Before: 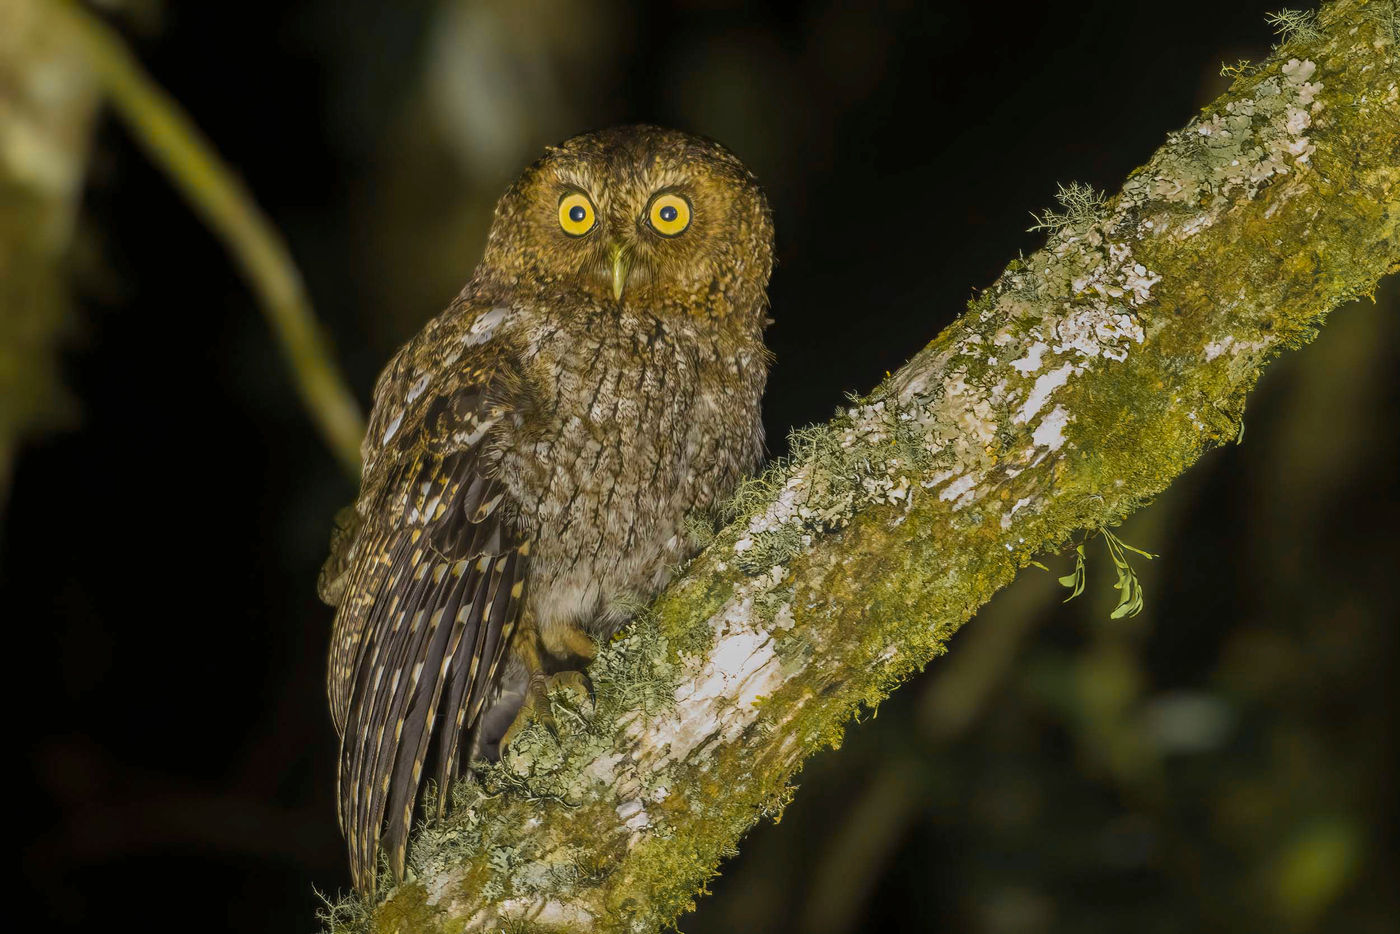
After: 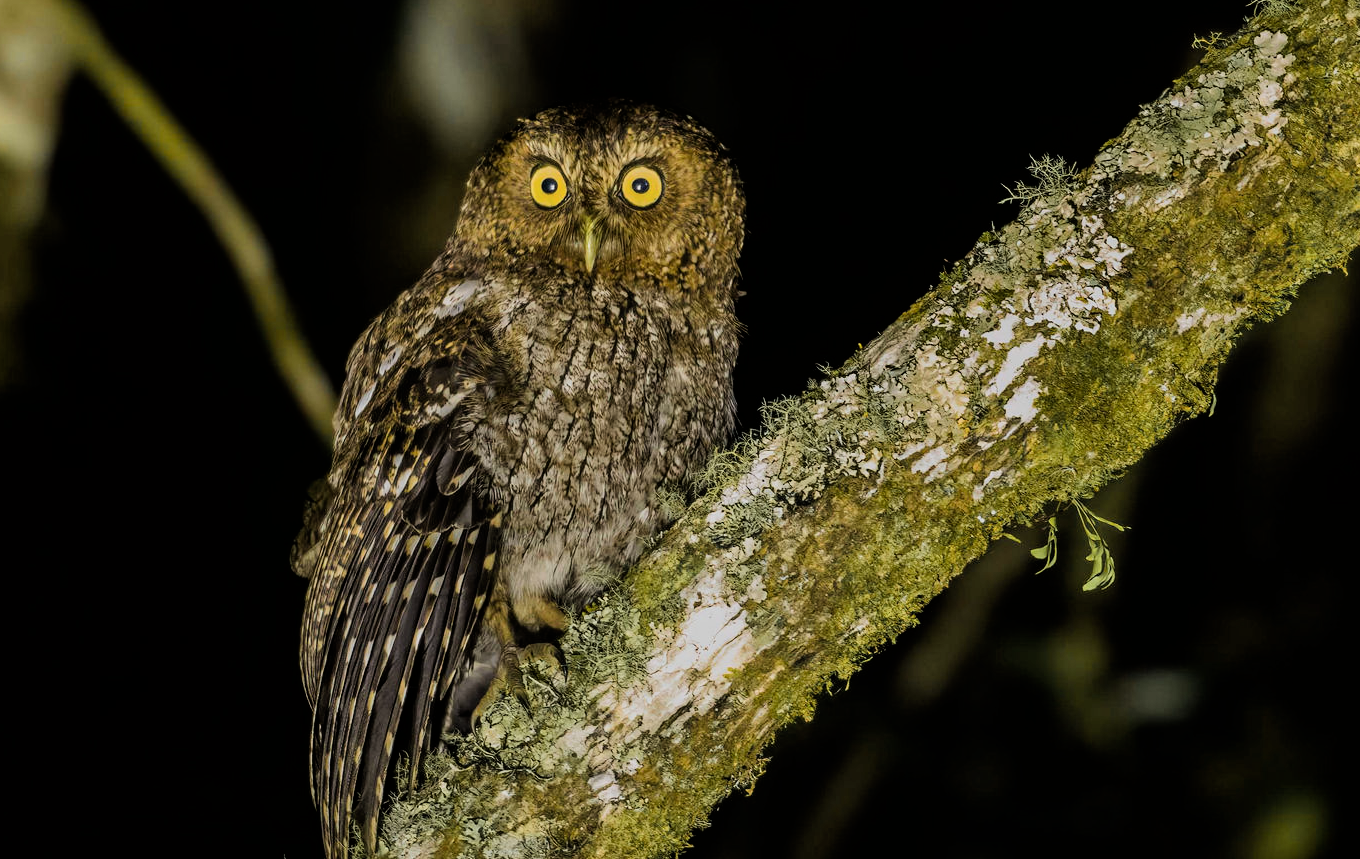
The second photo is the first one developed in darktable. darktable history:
crop: left 2.031%, top 3.065%, right 0.799%, bottom 4.939%
filmic rgb: black relative exposure -5.01 EV, white relative exposure 3.51 EV, hardness 3.18, contrast 1.393, highlights saturation mix -49.91%
